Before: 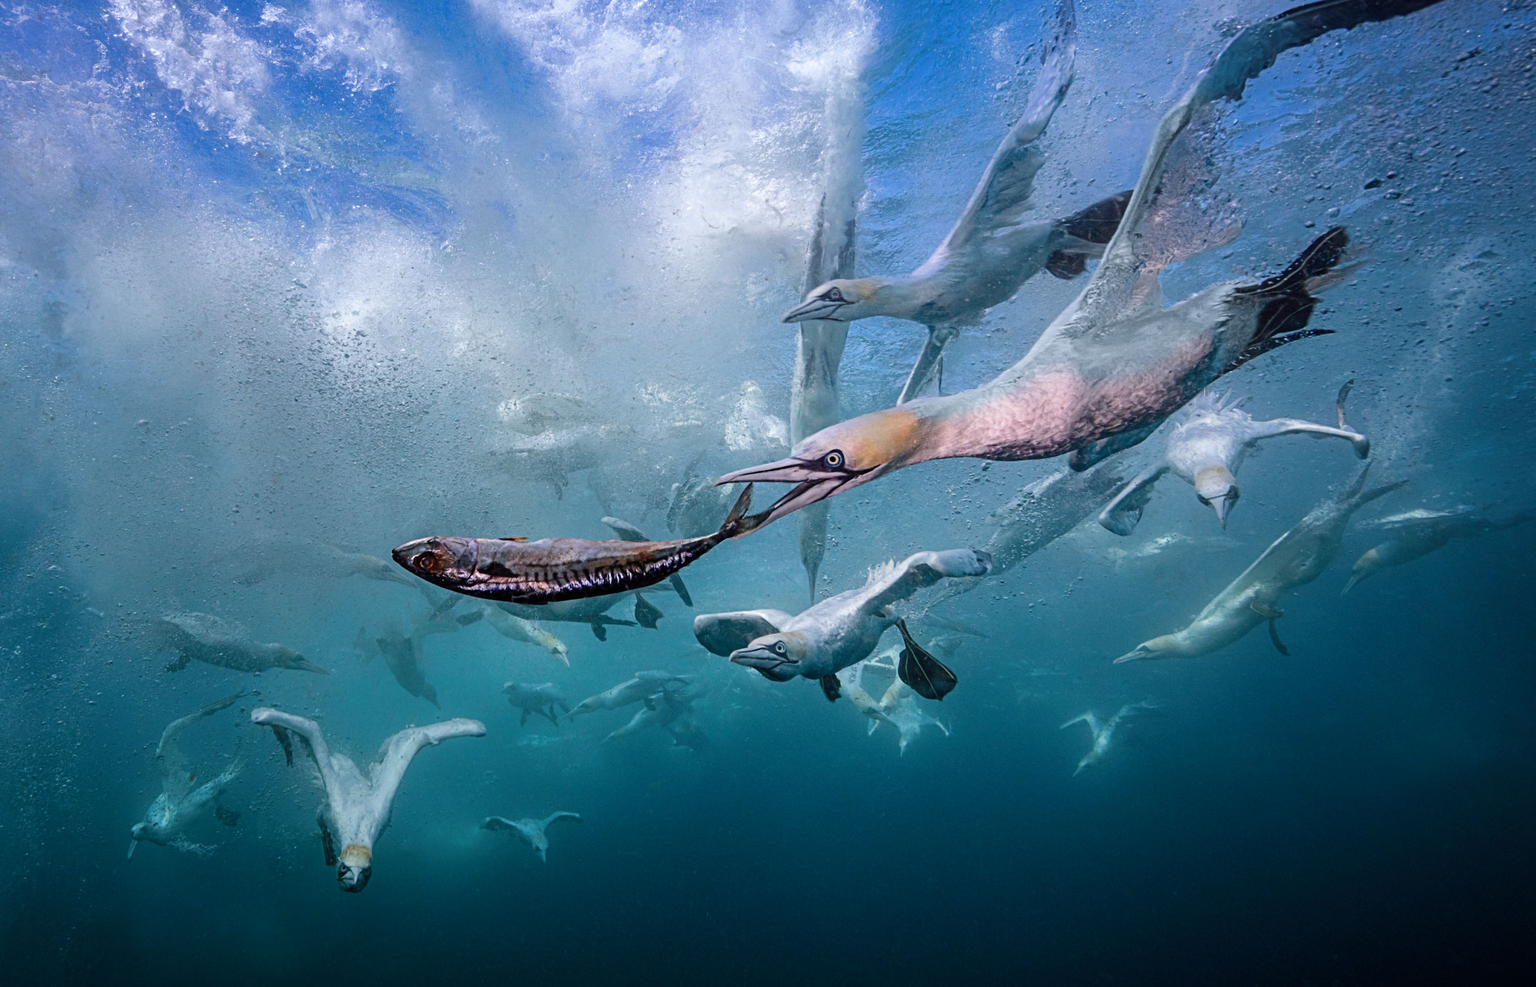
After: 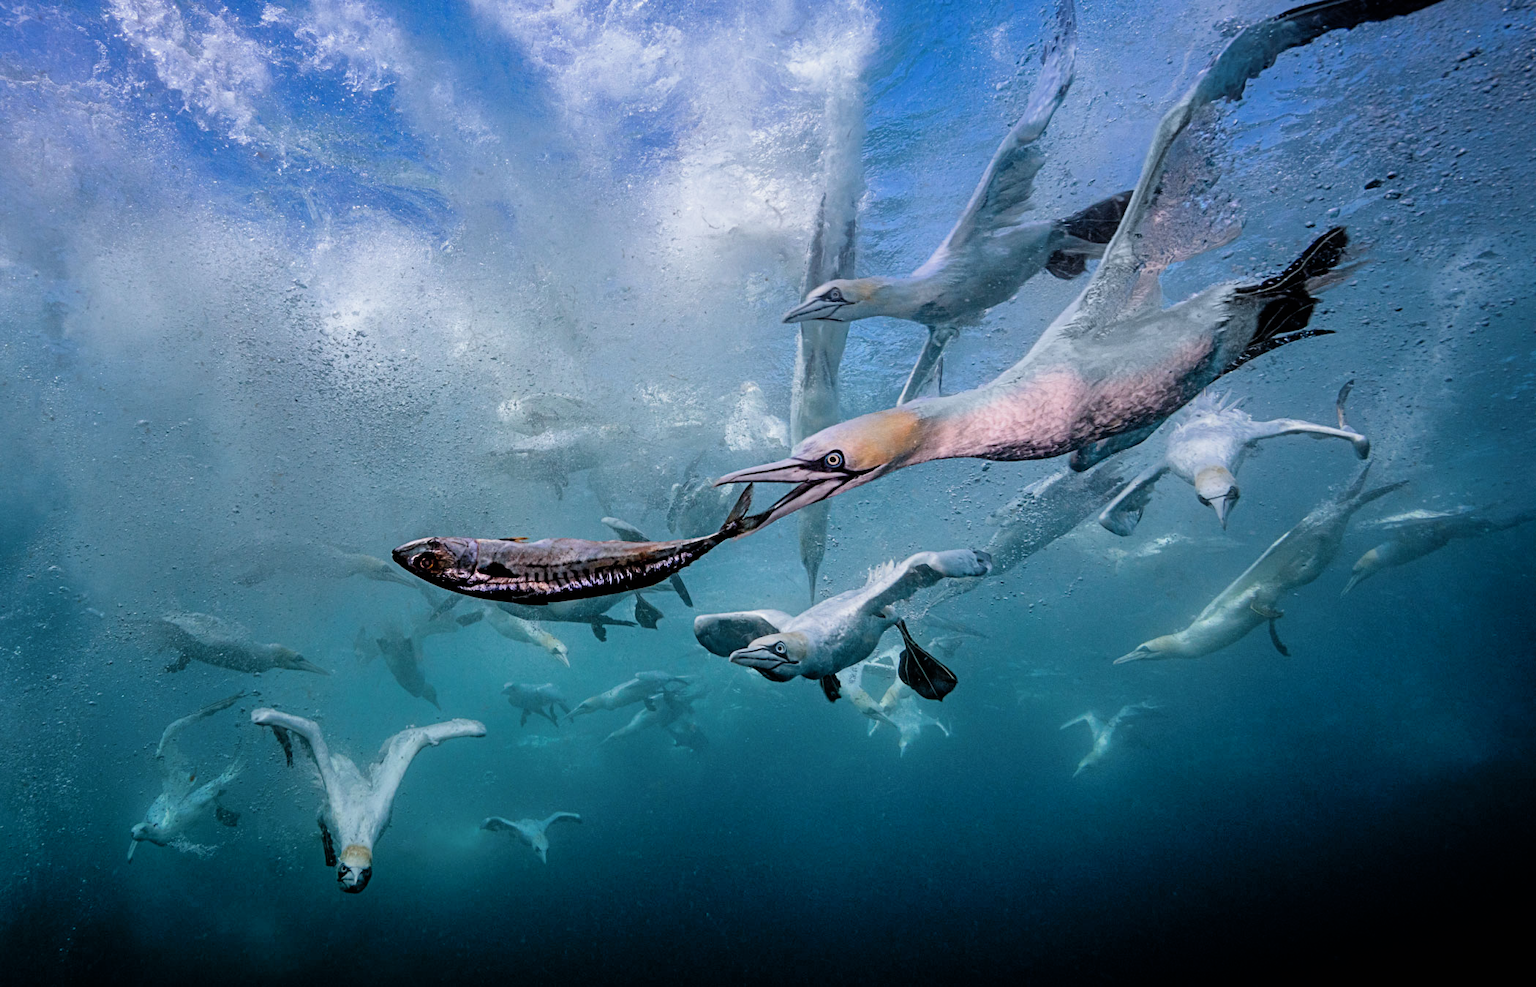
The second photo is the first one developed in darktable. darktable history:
filmic rgb: black relative exposure -4.91 EV, white relative exposure 2.84 EV, hardness 3.7
shadows and highlights: on, module defaults
